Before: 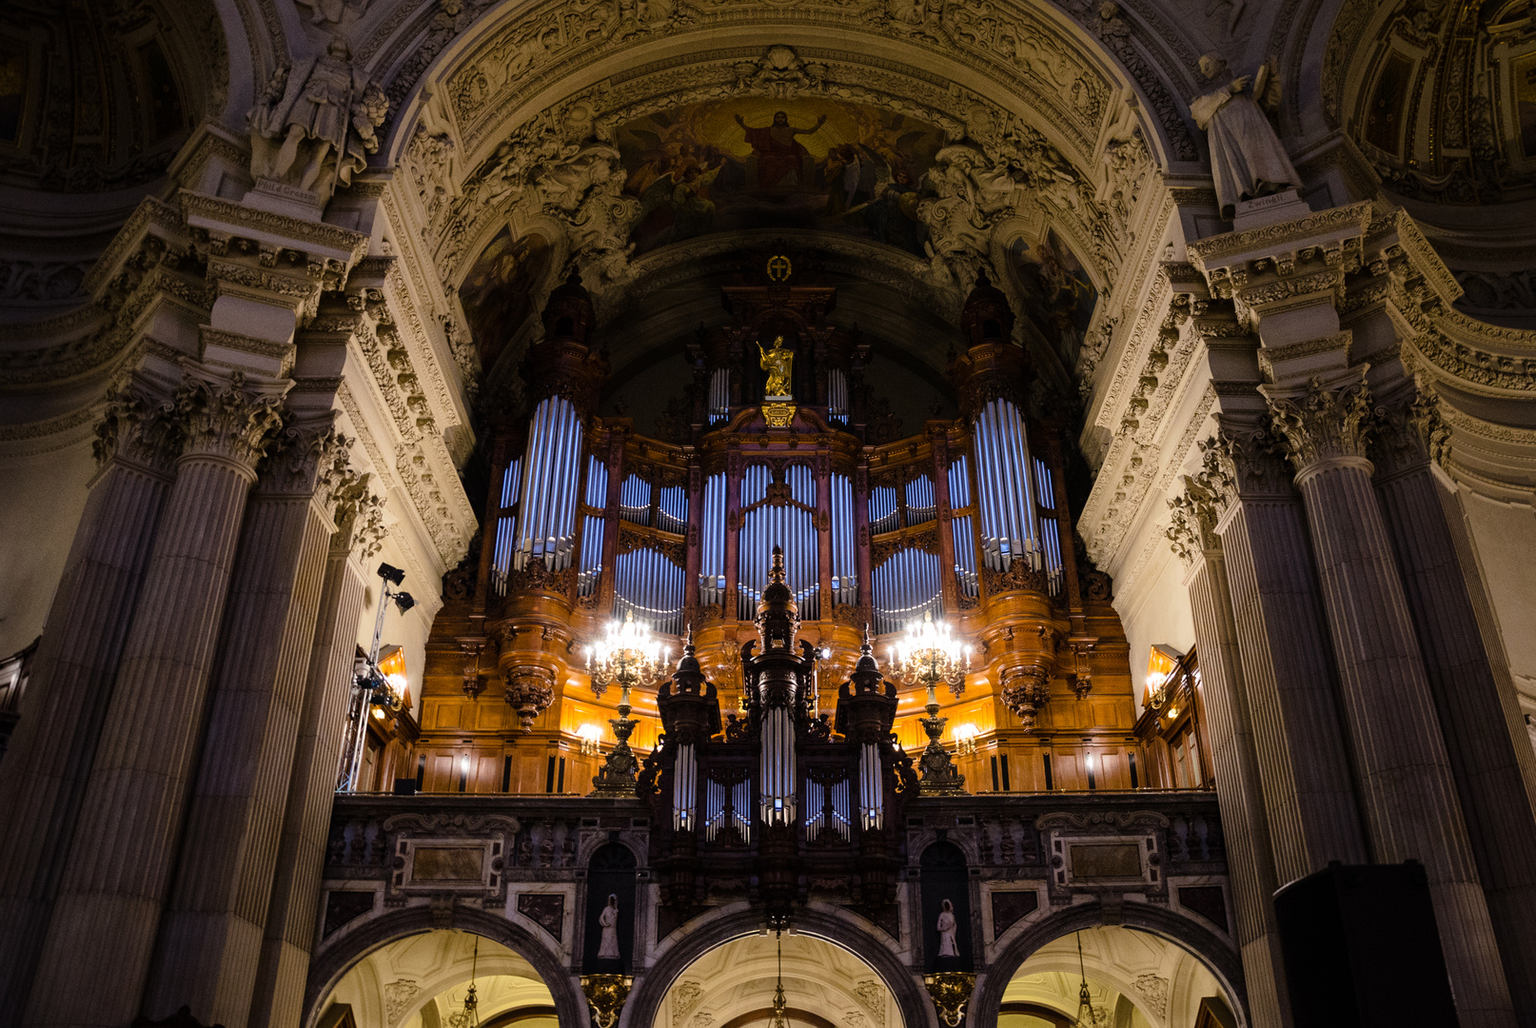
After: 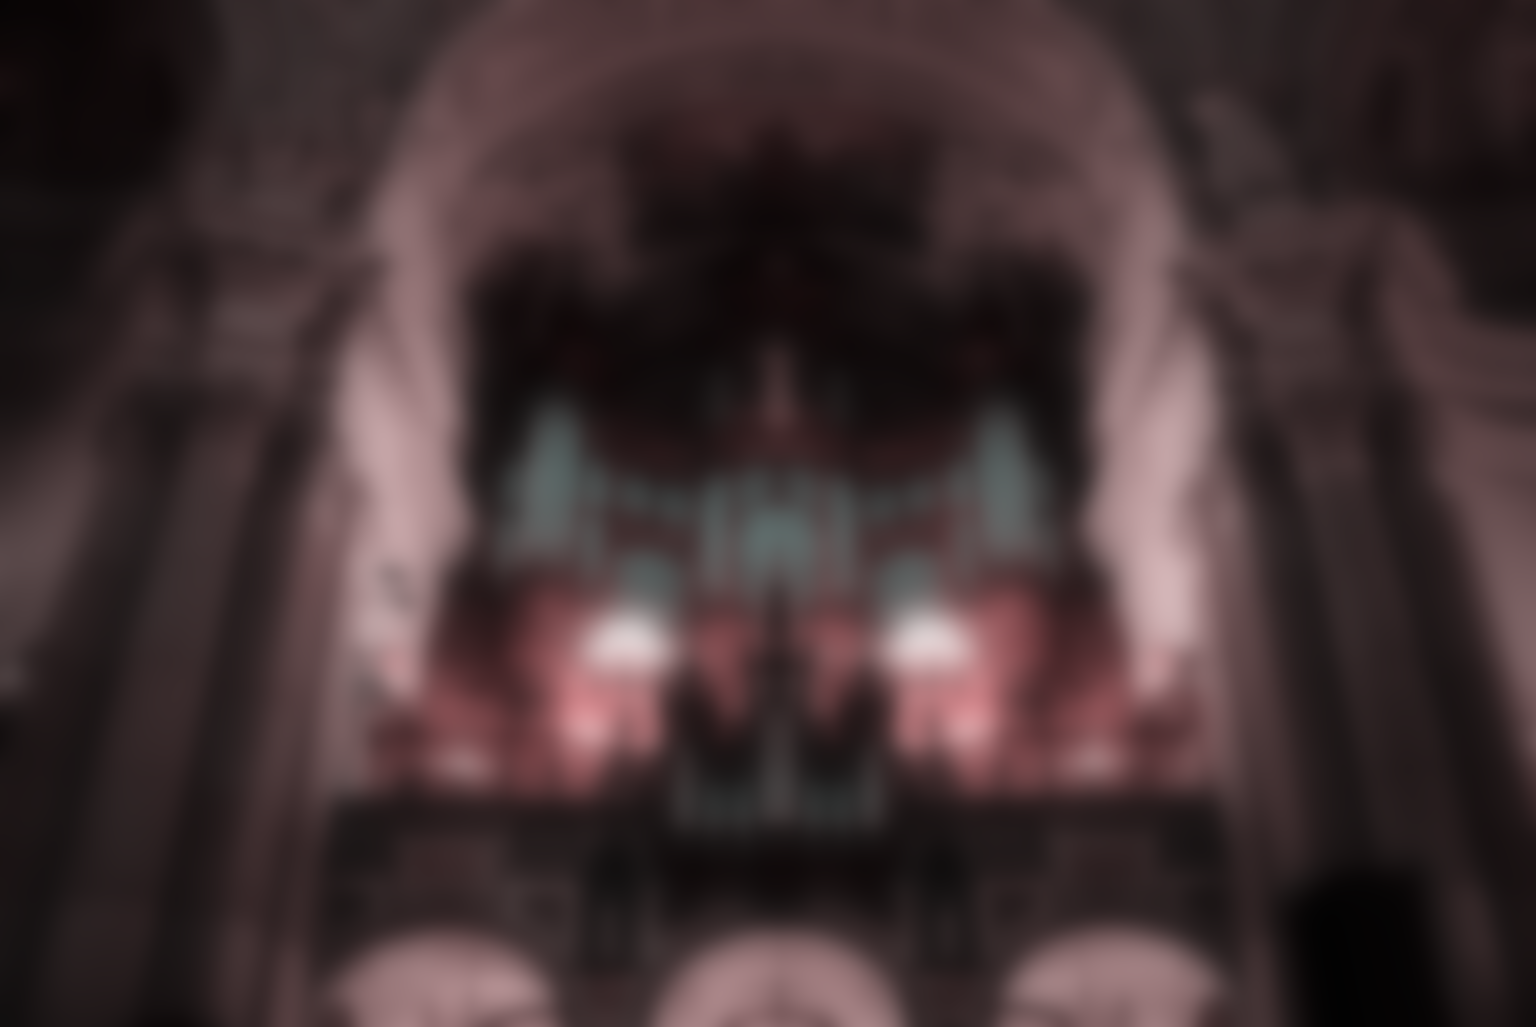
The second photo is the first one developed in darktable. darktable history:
color correction: saturation 0.8
lowpass: radius 16, unbound 0 | blend: blend mode color, opacity 100%; mask: uniform (no mask)
channel mixer: red [0, 0, 0, 1, 0, 0, 0], green [0 ×4, 0.8, 0.8, 0], blue [0 ×4, 0.2, 0.2, 0]
